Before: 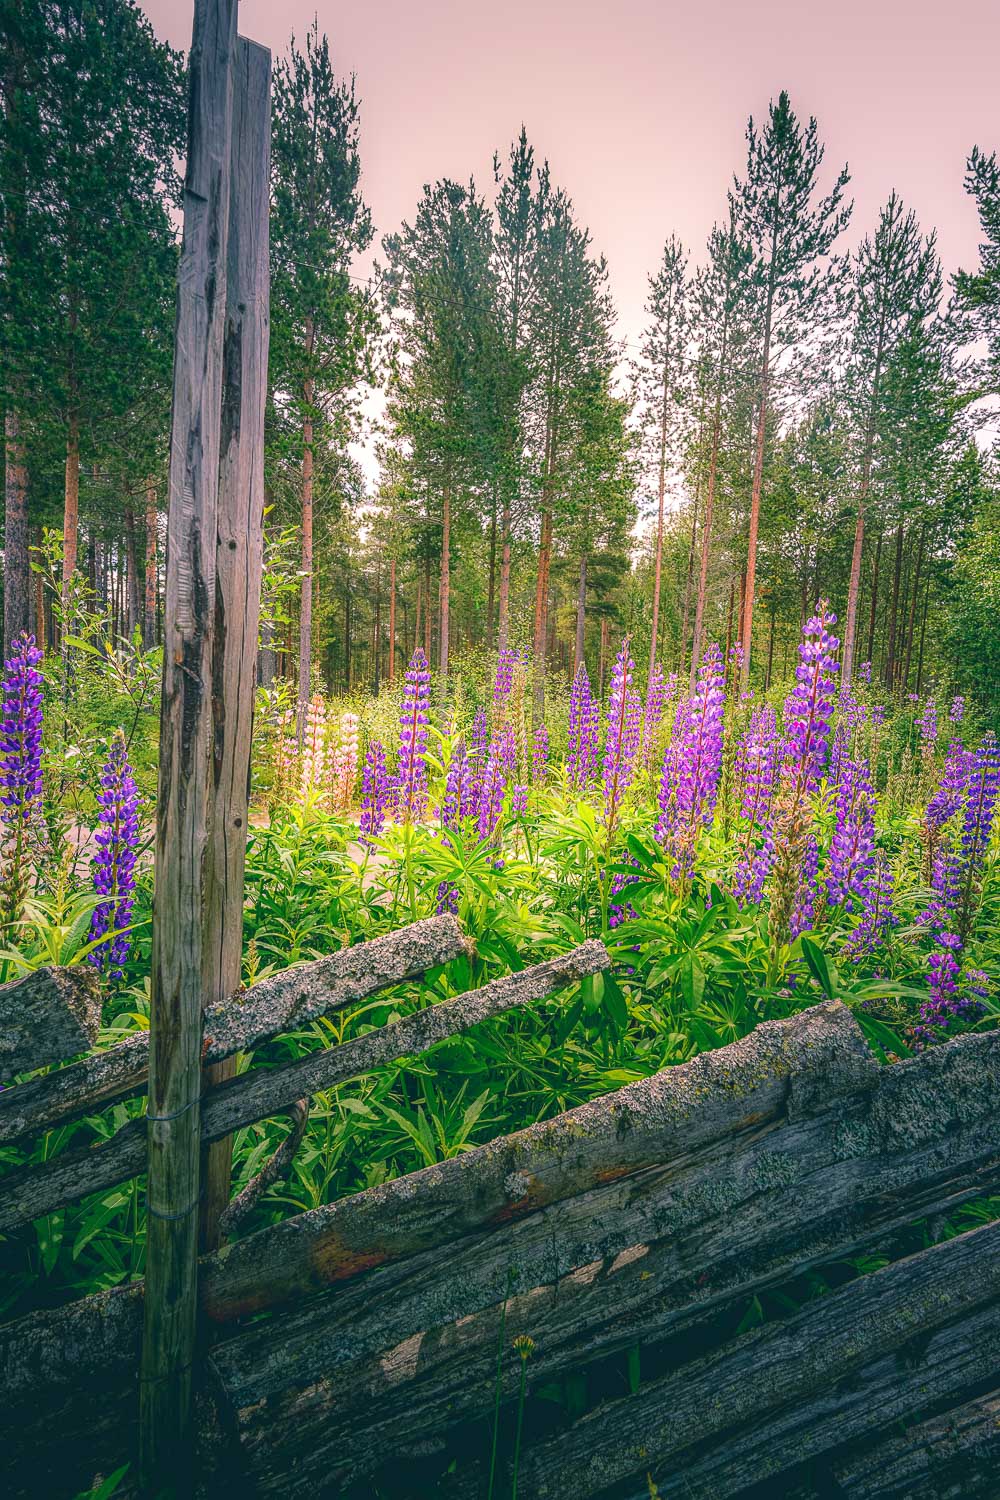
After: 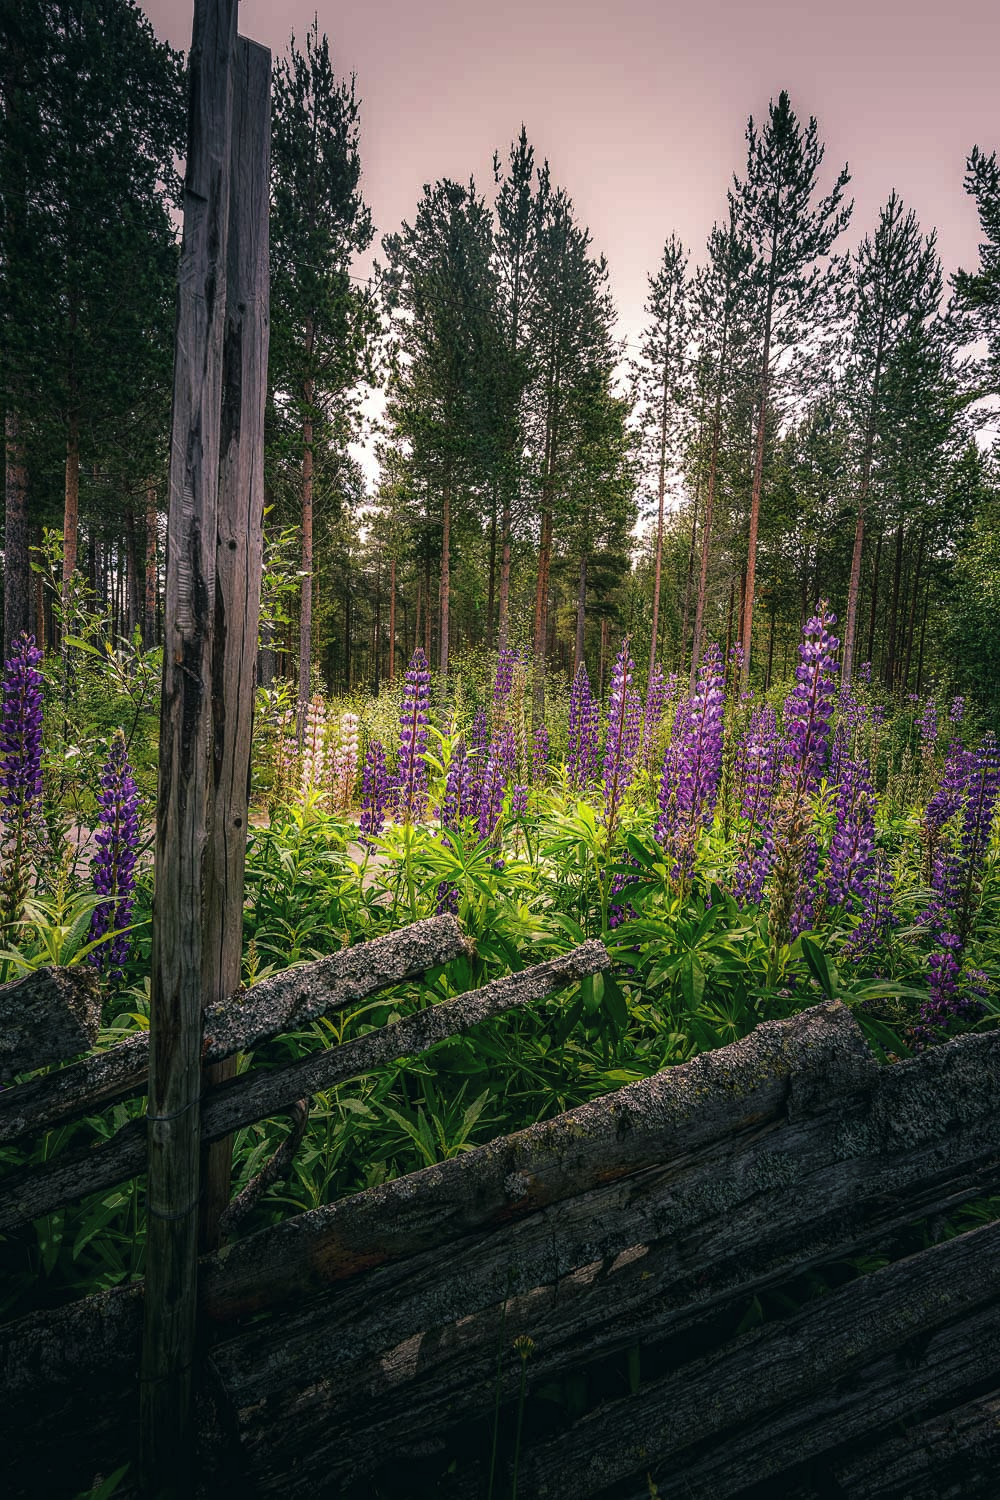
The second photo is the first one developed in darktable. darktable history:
levels: levels [0, 0.618, 1]
